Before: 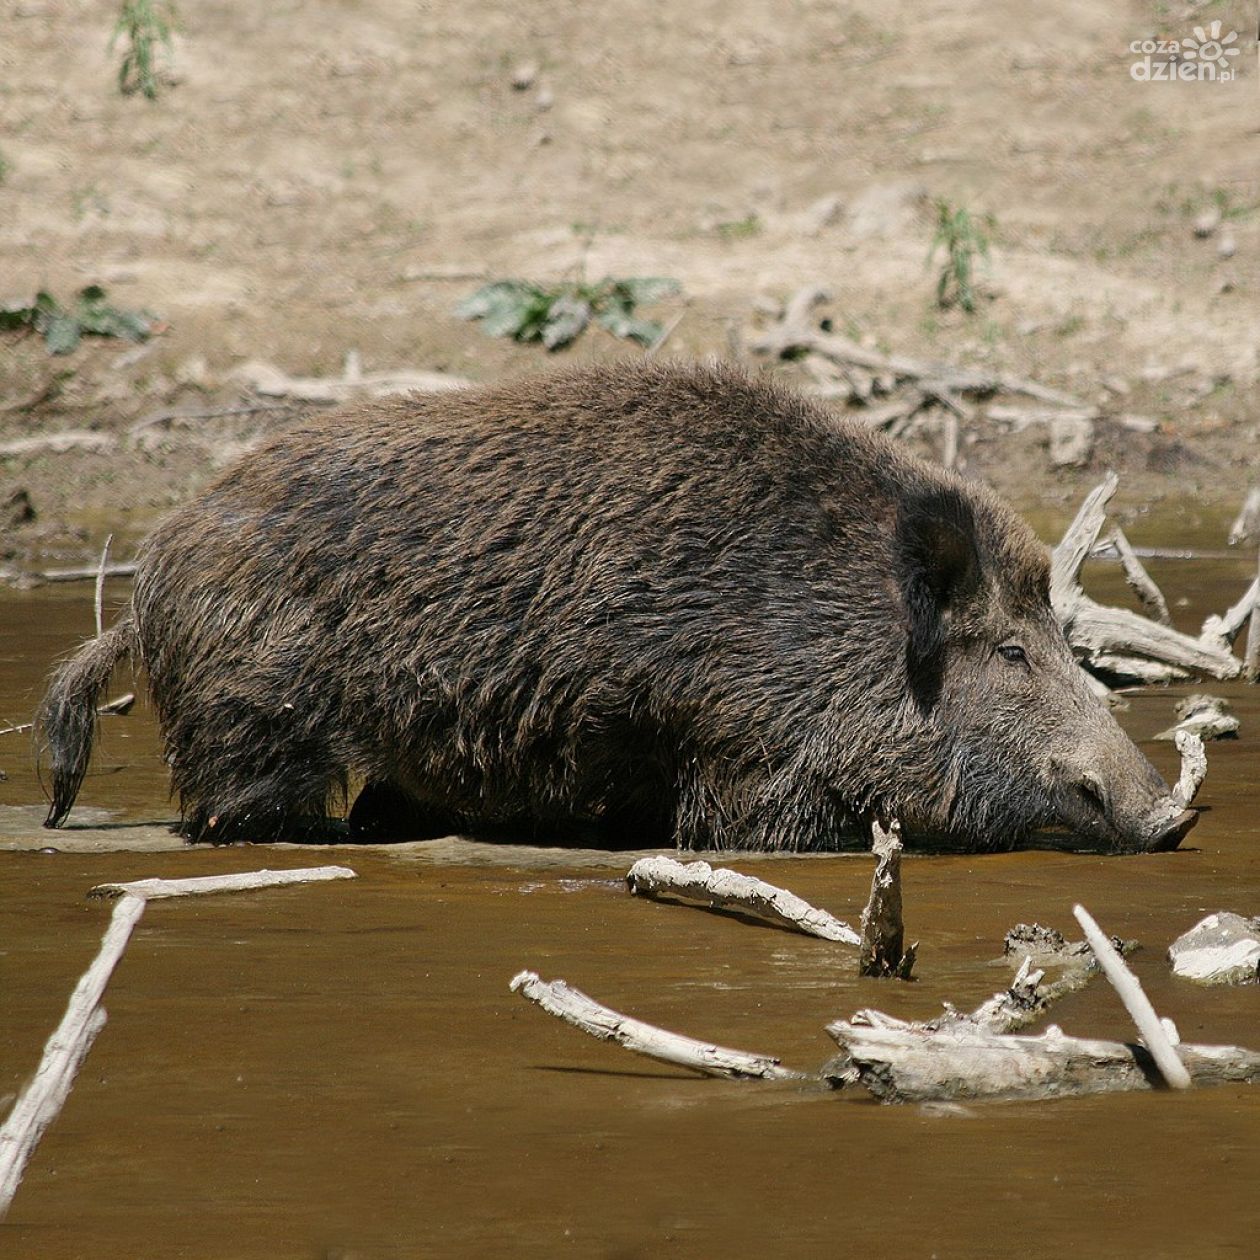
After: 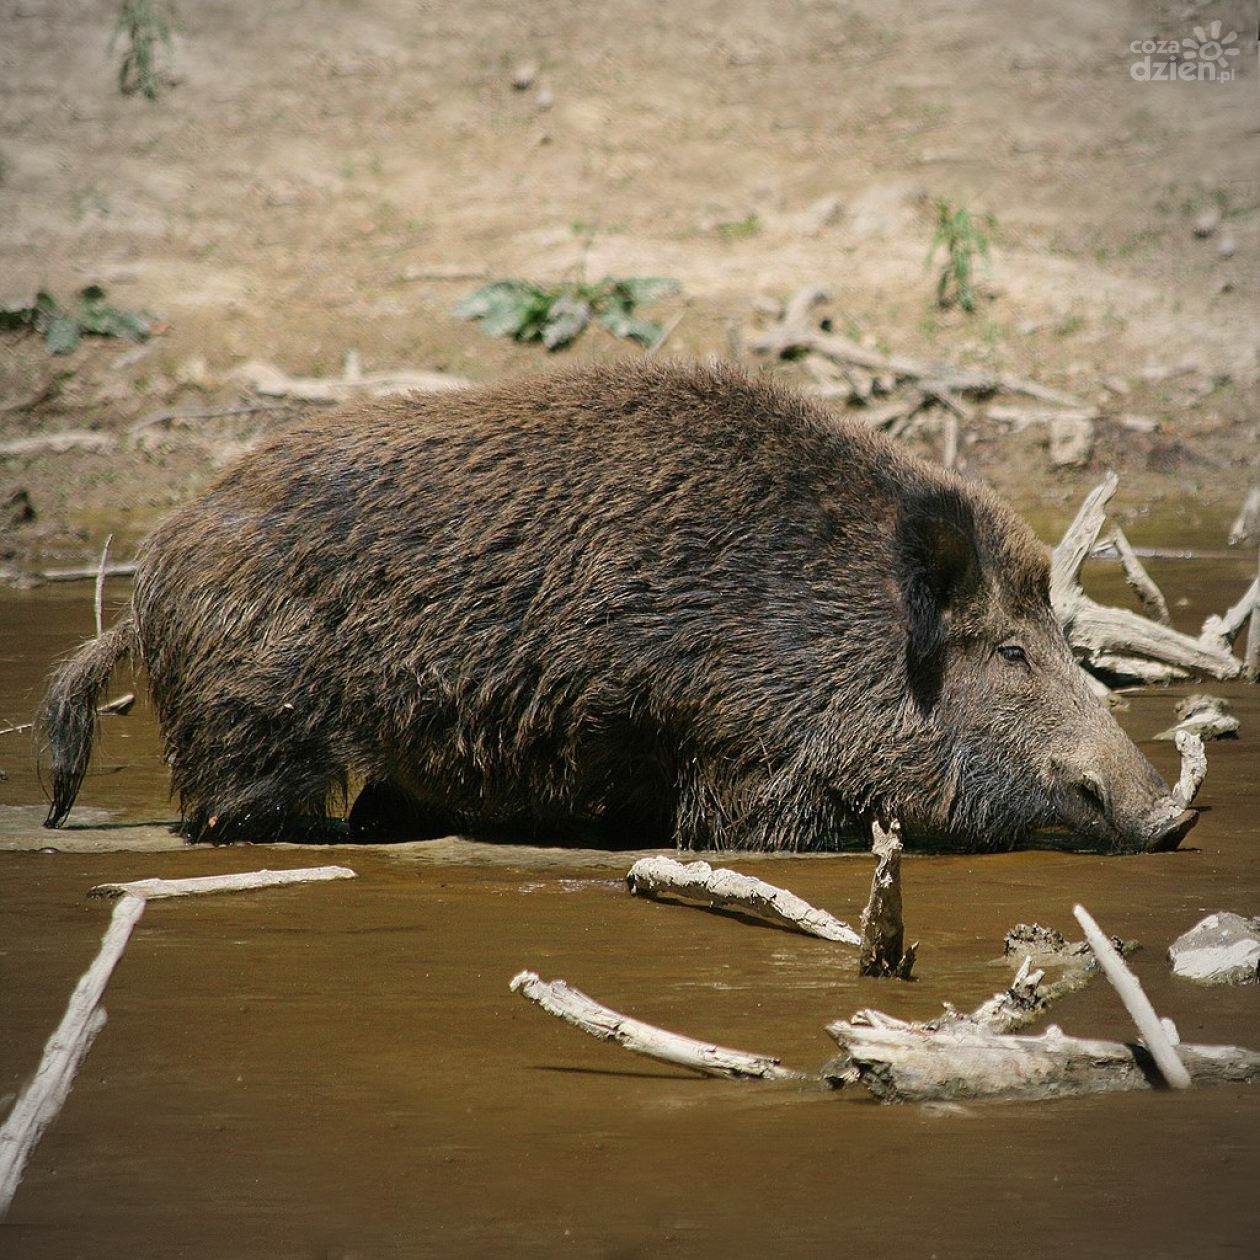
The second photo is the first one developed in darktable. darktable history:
local contrast: mode bilateral grid, contrast 100, coarseness 99, detail 94%, midtone range 0.2
velvia: strength 24.91%
vignetting: fall-off radius 61.12%, brightness -0.513, saturation -0.516
